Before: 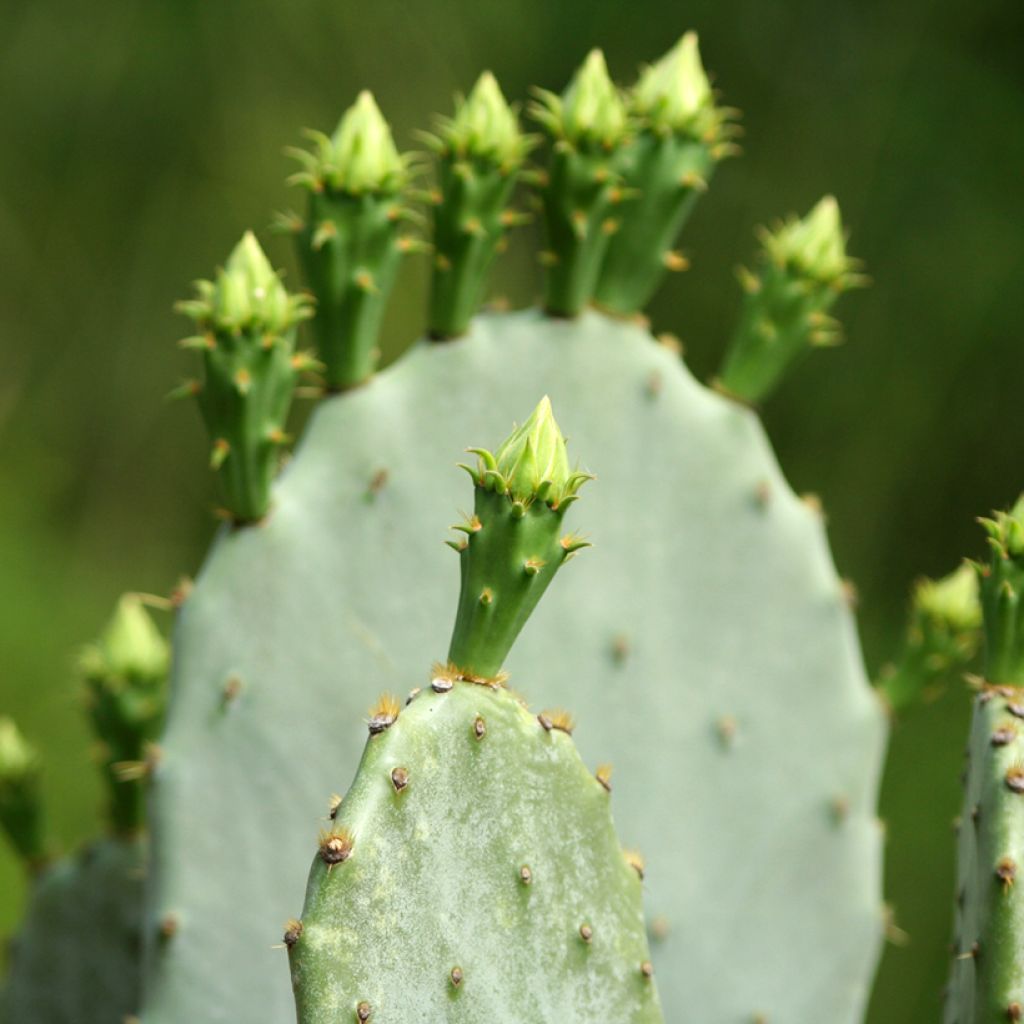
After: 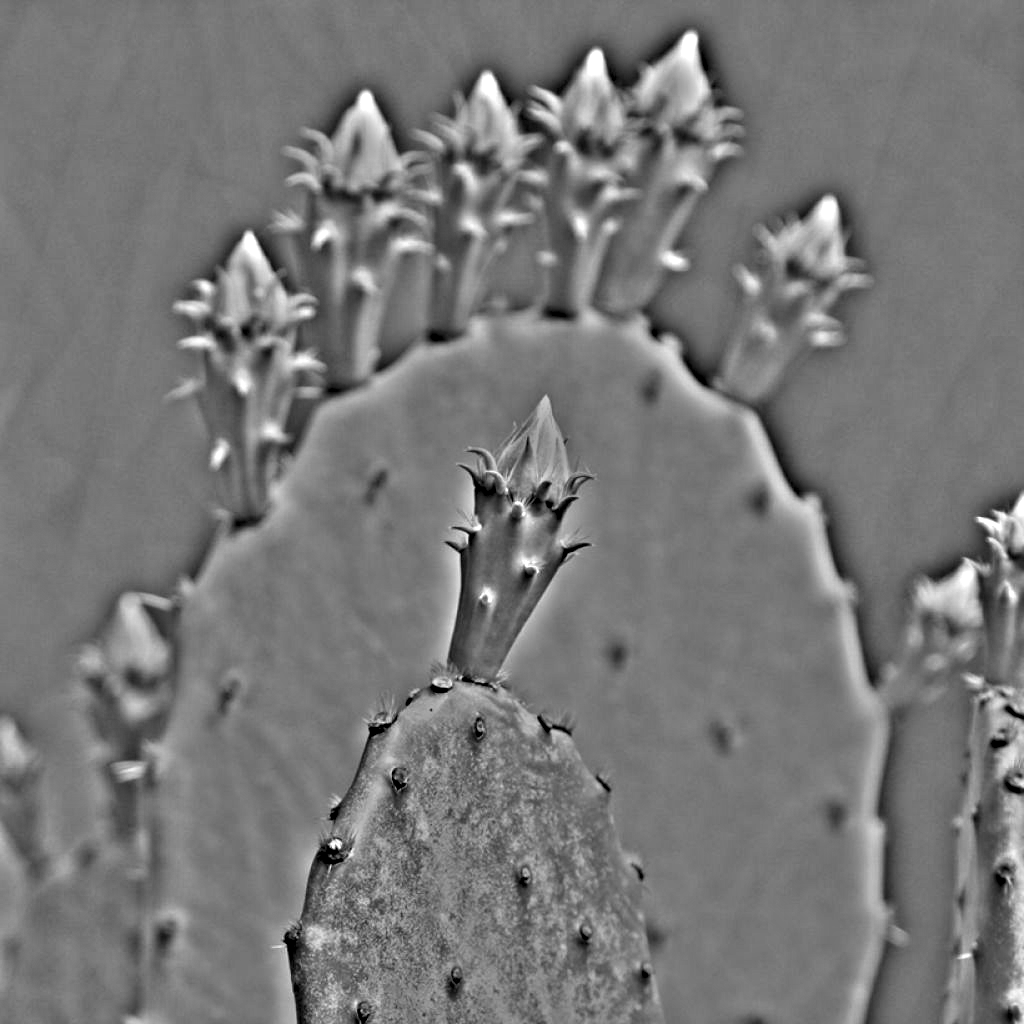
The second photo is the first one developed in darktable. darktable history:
shadows and highlights: shadows 30.63, highlights -63.22, shadows color adjustment 98%, highlights color adjustment 58.61%, soften with gaussian
highpass: on, module defaults
